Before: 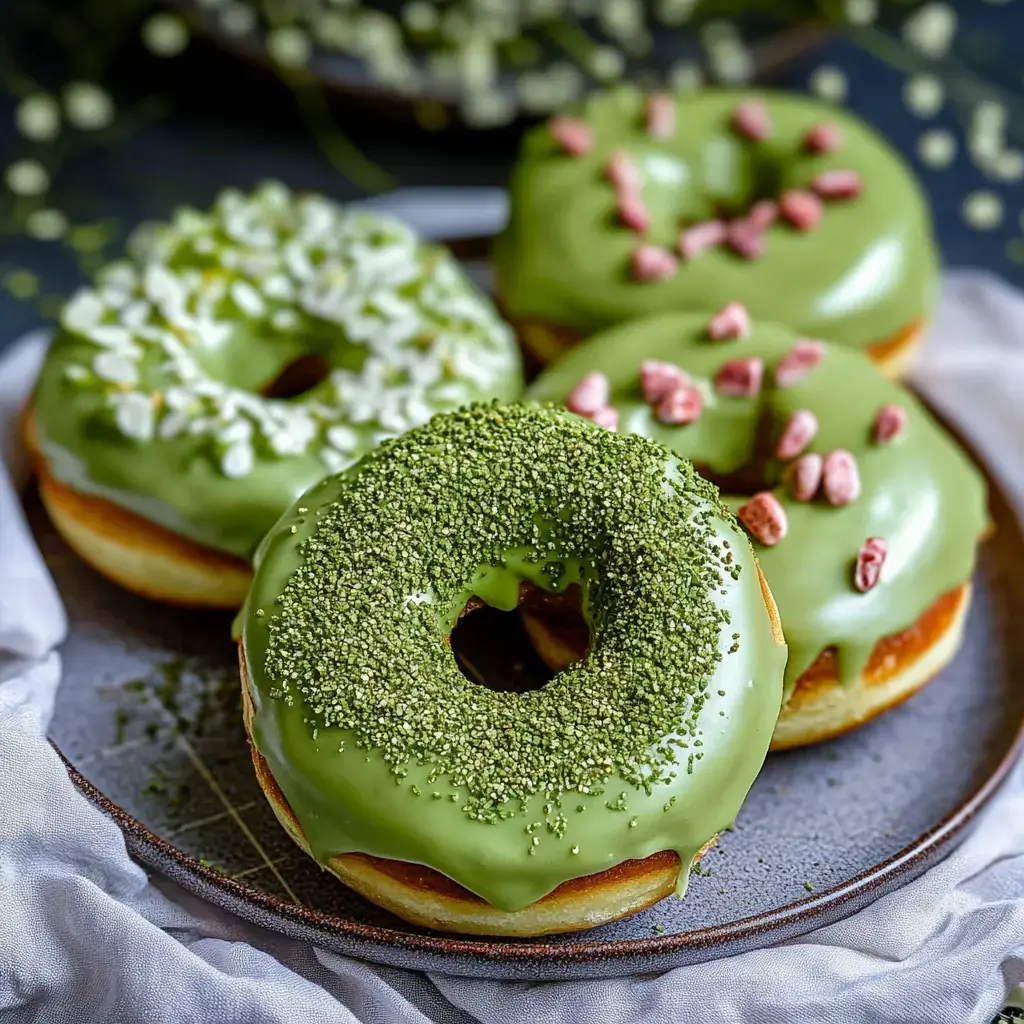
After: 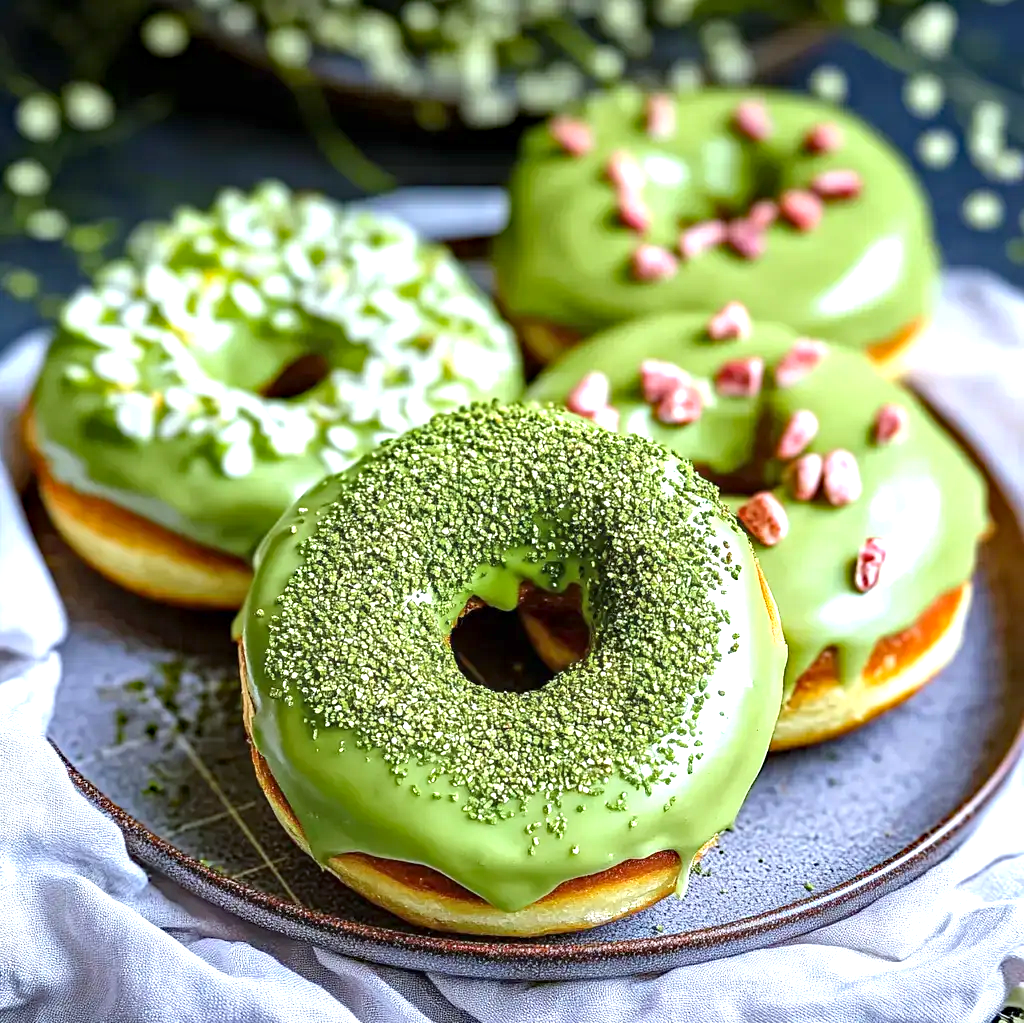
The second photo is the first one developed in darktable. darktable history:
exposure: exposure 1 EV, compensate highlight preservation false
haze removal: compatibility mode true, adaptive false
color calibration: x 0.355, y 0.368, temperature 4717.56 K
crop: bottom 0.062%
